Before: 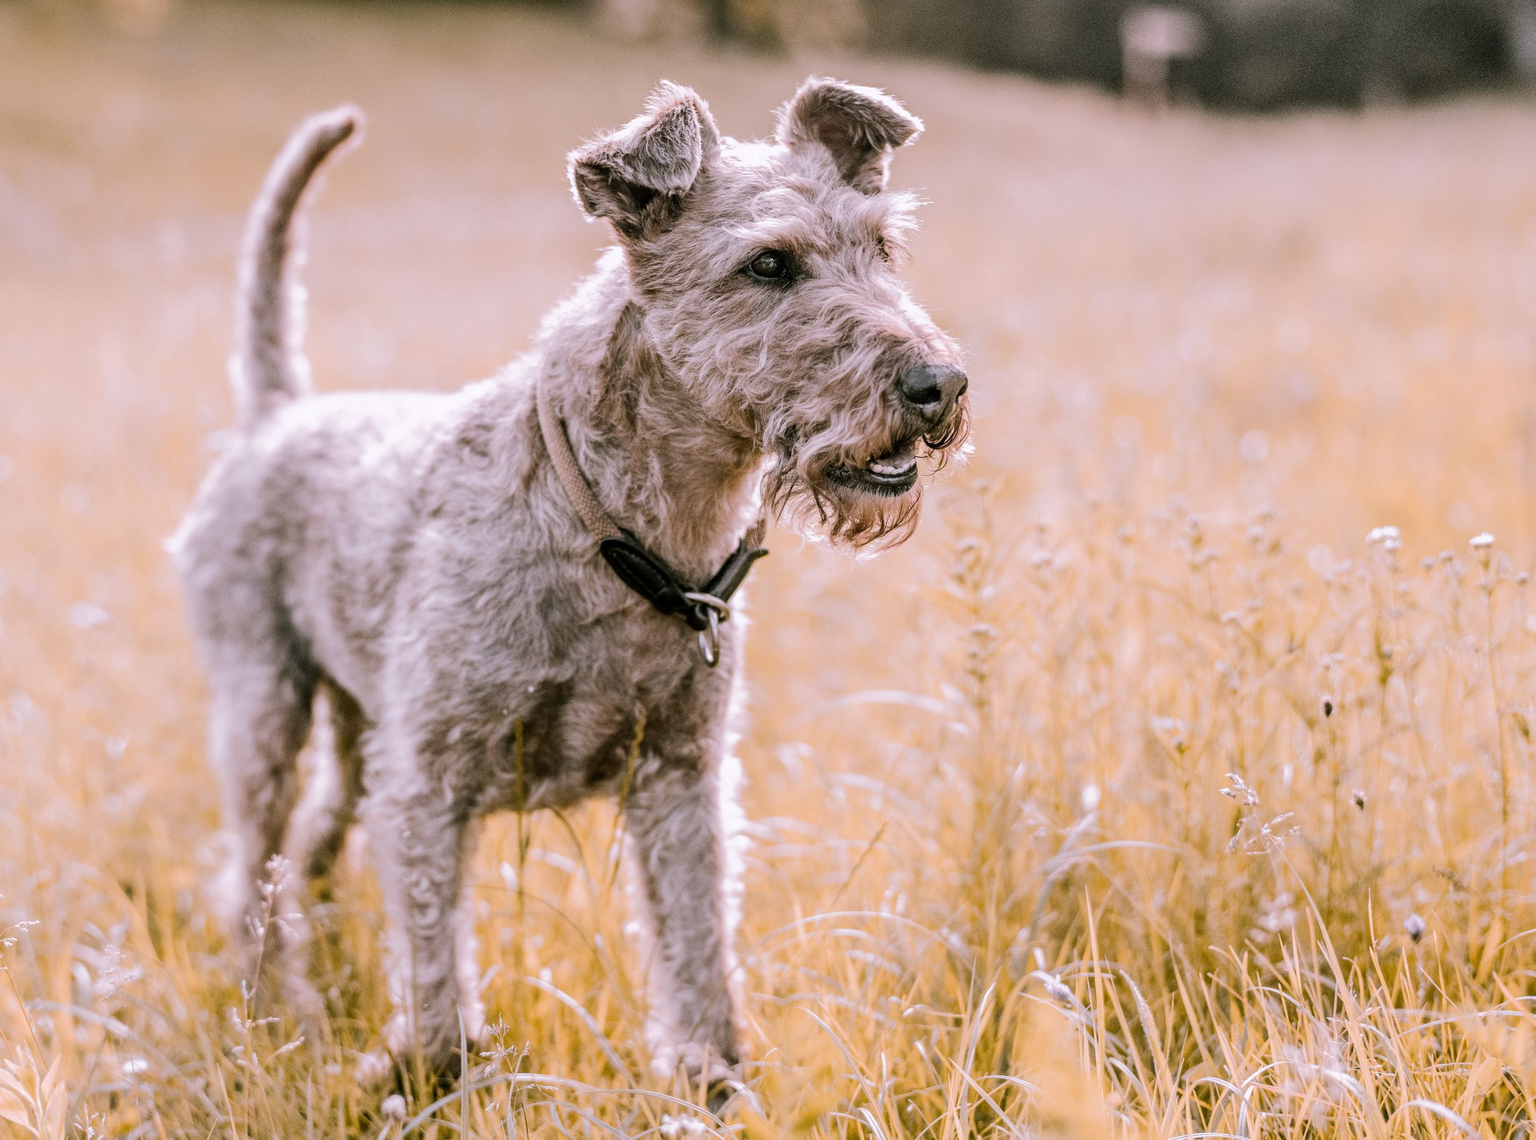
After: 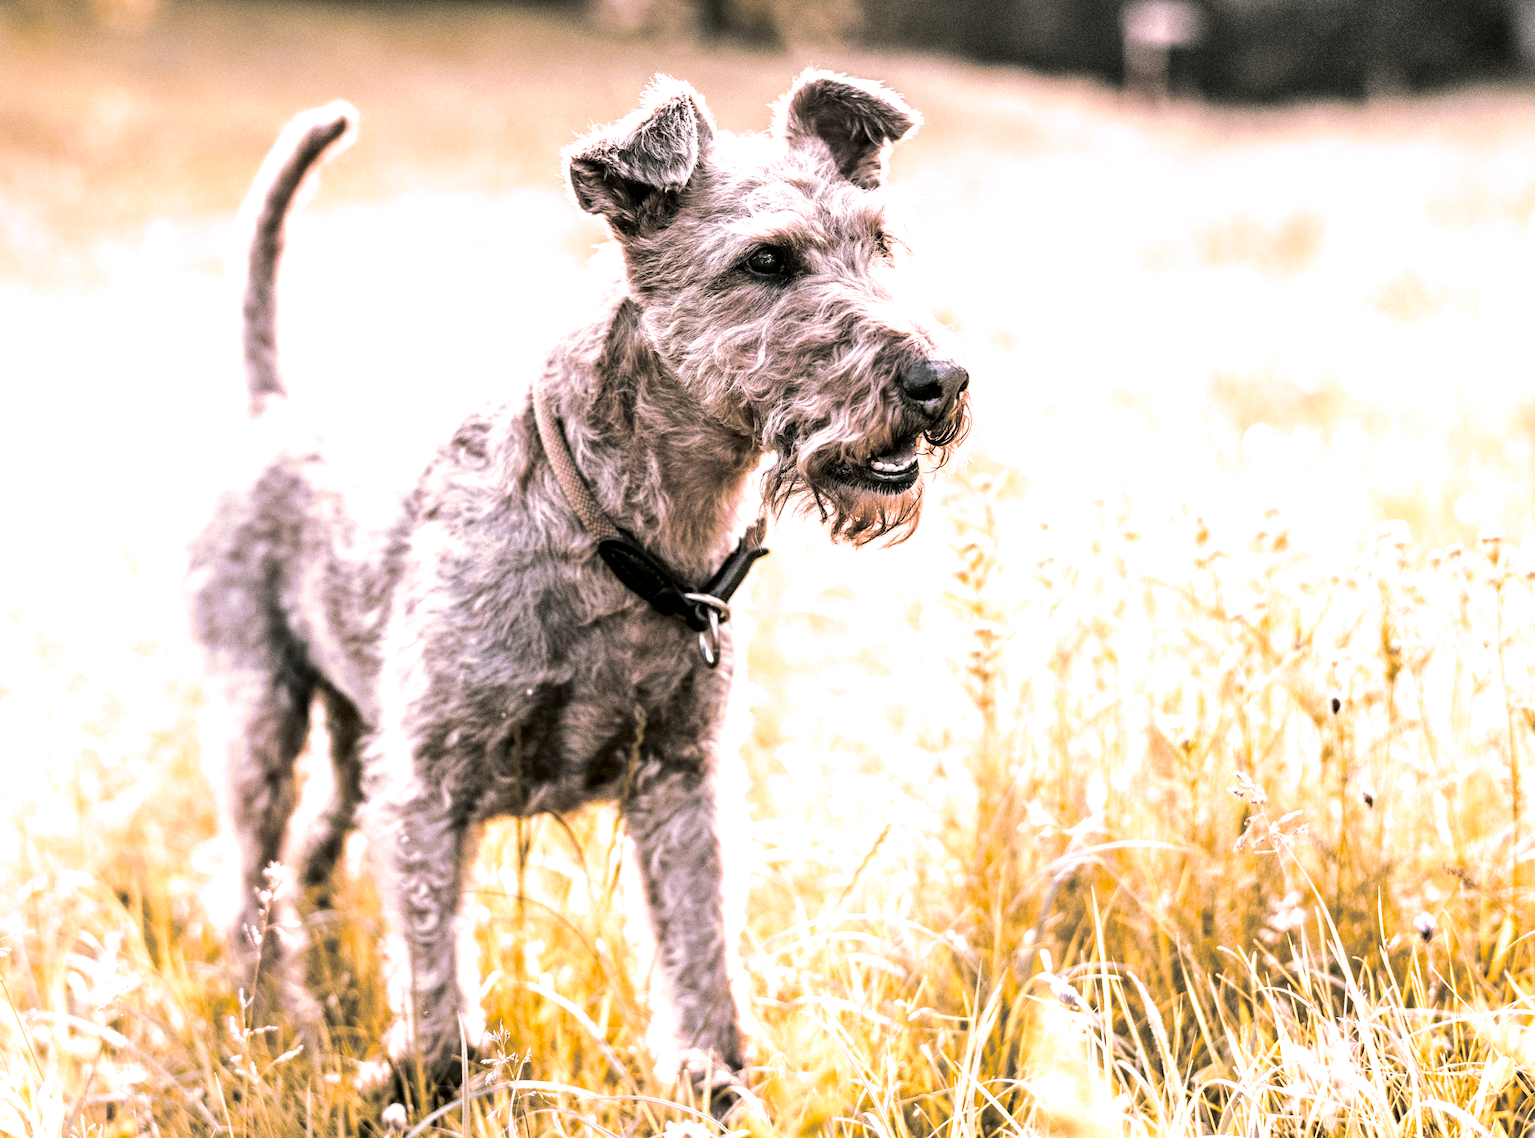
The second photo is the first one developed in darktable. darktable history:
exposure: exposure 0.921 EV, compensate highlight preservation false
split-toning: shadows › hue 43.2°, shadows › saturation 0, highlights › hue 50.4°, highlights › saturation 1
rotate and perspective: rotation -0.45°, automatic cropping original format, crop left 0.008, crop right 0.992, crop top 0.012, crop bottom 0.988
contrast brightness saturation: brightness -0.25, saturation 0.2
